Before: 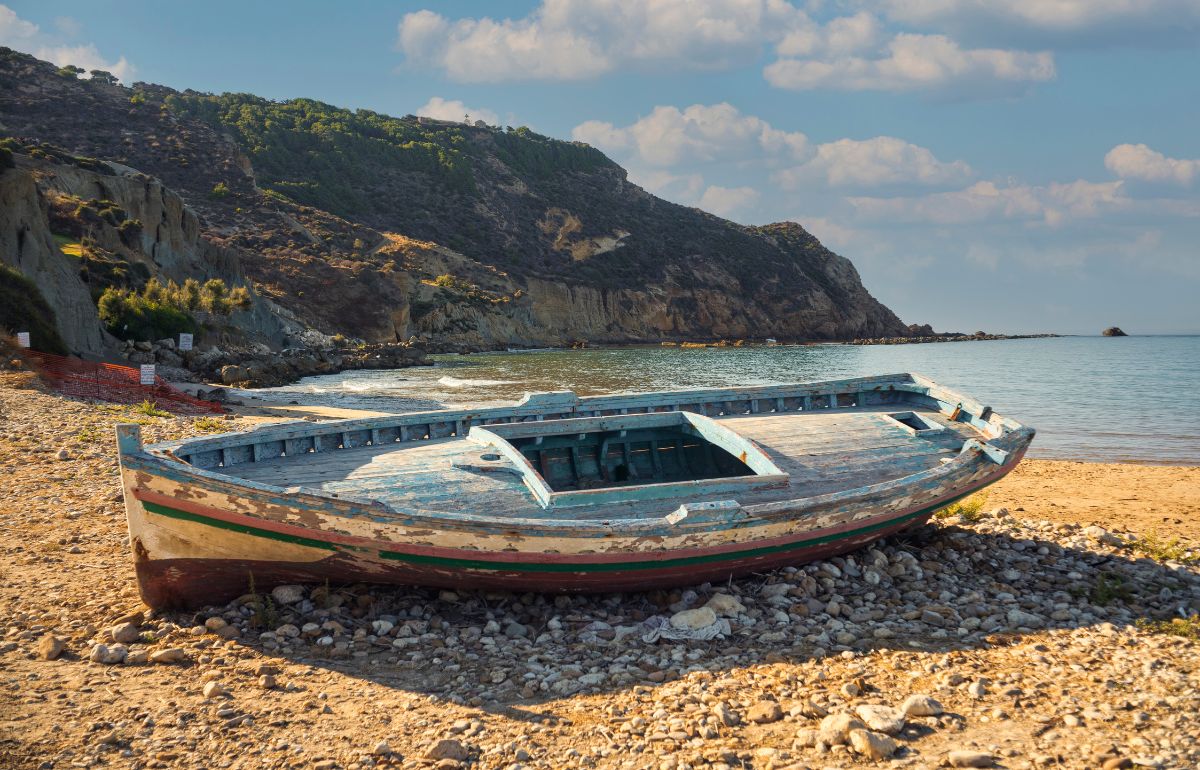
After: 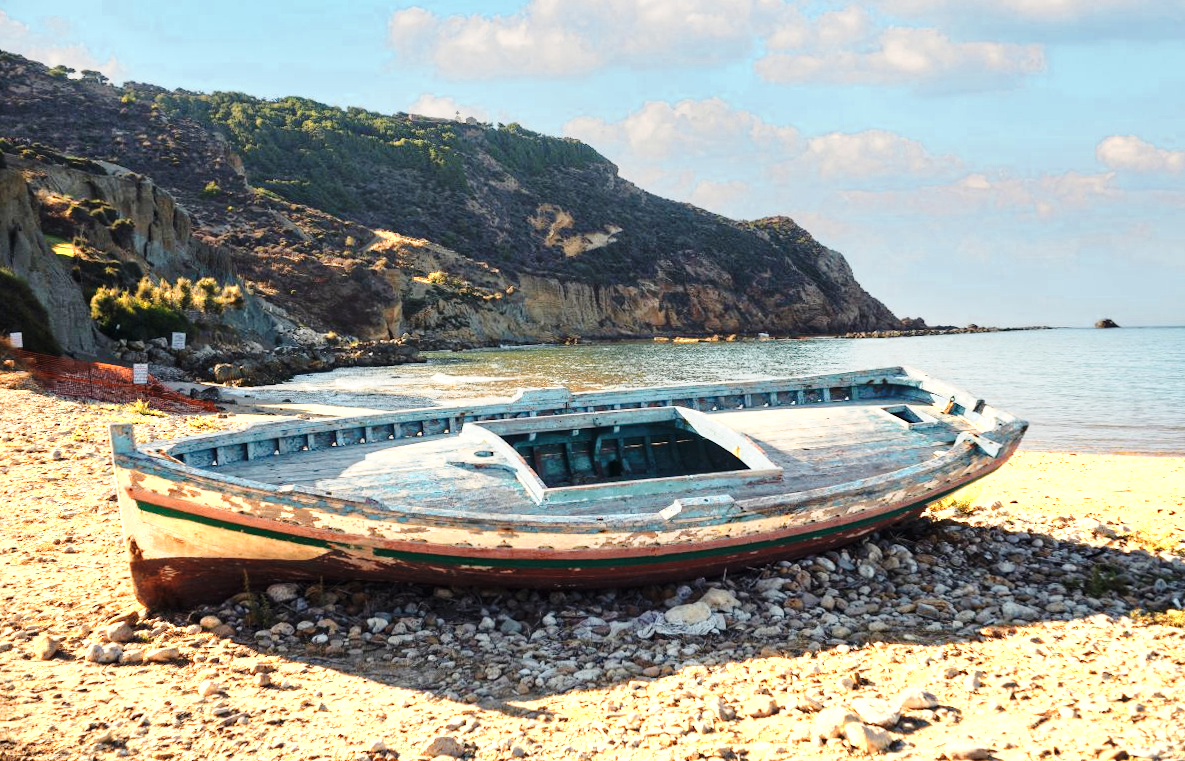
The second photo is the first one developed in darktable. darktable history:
rotate and perspective: rotation -0.45°, automatic cropping original format, crop left 0.008, crop right 0.992, crop top 0.012, crop bottom 0.988
color zones: curves: ch0 [(0.018, 0.548) (0.197, 0.654) (0.425, 0.447) (0.605, 0.658) (0.732, 0.579)]; ch1 [(0.105, 0.531) (0.224, 0.531) (0.386, 0.39) (0.618, 0.456) (0.732, 0.456) (0.956, 0.421)]; ch2 [(0.039, 0.583) (0.215, 0.465) (0.399, 0.544) (0.465, 0.548) (0.614, 0.447) (0.724, 0.43) (0.882, 0.623) (0.956, 0.632)]
base curve: curves: ch0 [(0, 0) (0.028, 0.03) (0.121, 0.232) (0.46, 0.748) (0.859, 0.968) (1, 1)], preserve colors none
